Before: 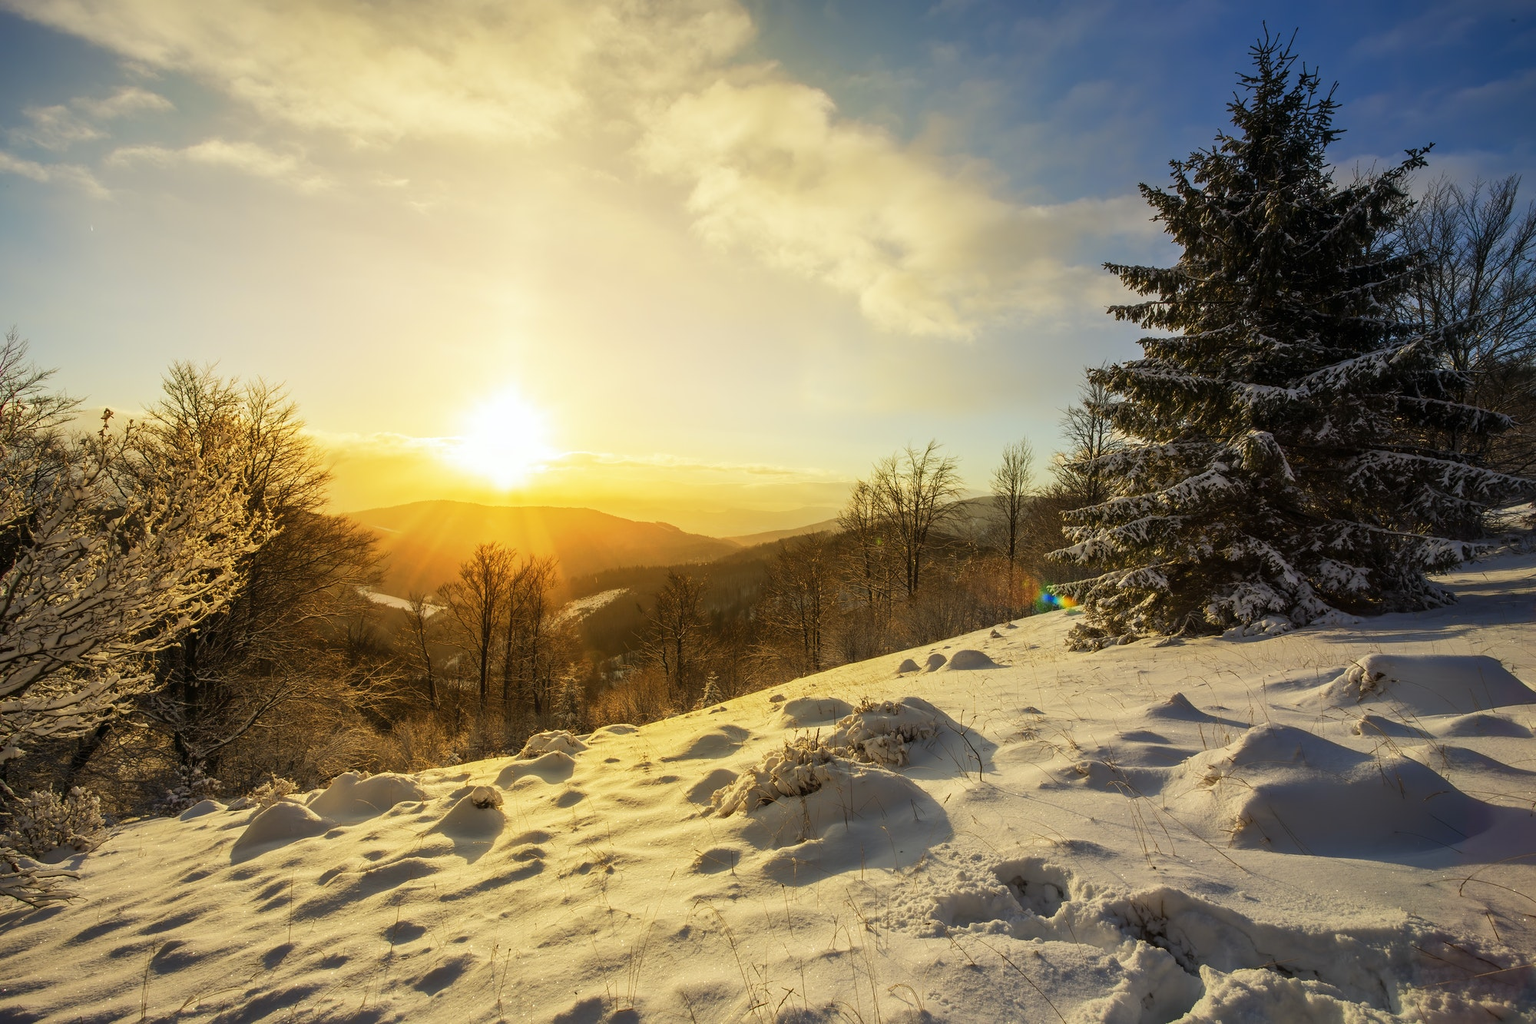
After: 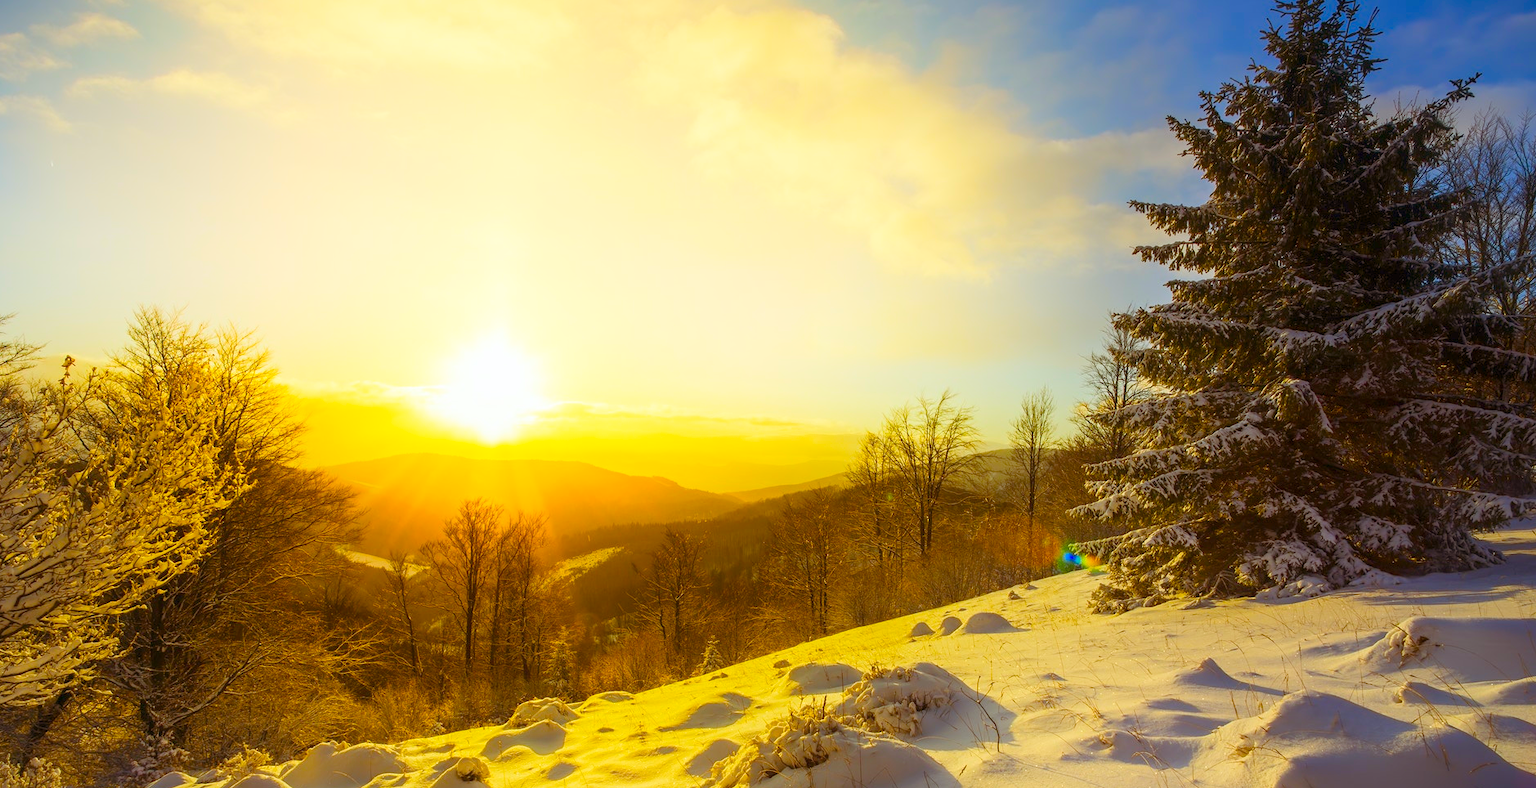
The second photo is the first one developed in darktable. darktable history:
exposure: exposure 0.561 EV, compensate highlight preservation false
shadows and highlights: shadows -39.69, highlights 62.97, soften with gaussian
color balance rgb: shadows lift › chroma 4.339%, shadows lift › hue 25.47°, power › chroma 0.24%, power › hue 63.17°, linear chroma grading › global chroma 15.488%, perceptual saturation grading › global saturation 38.808%, contrast -19.535%
crop: left 2.844%, top 7.349%, right 3.186%, bottom 20.221%
